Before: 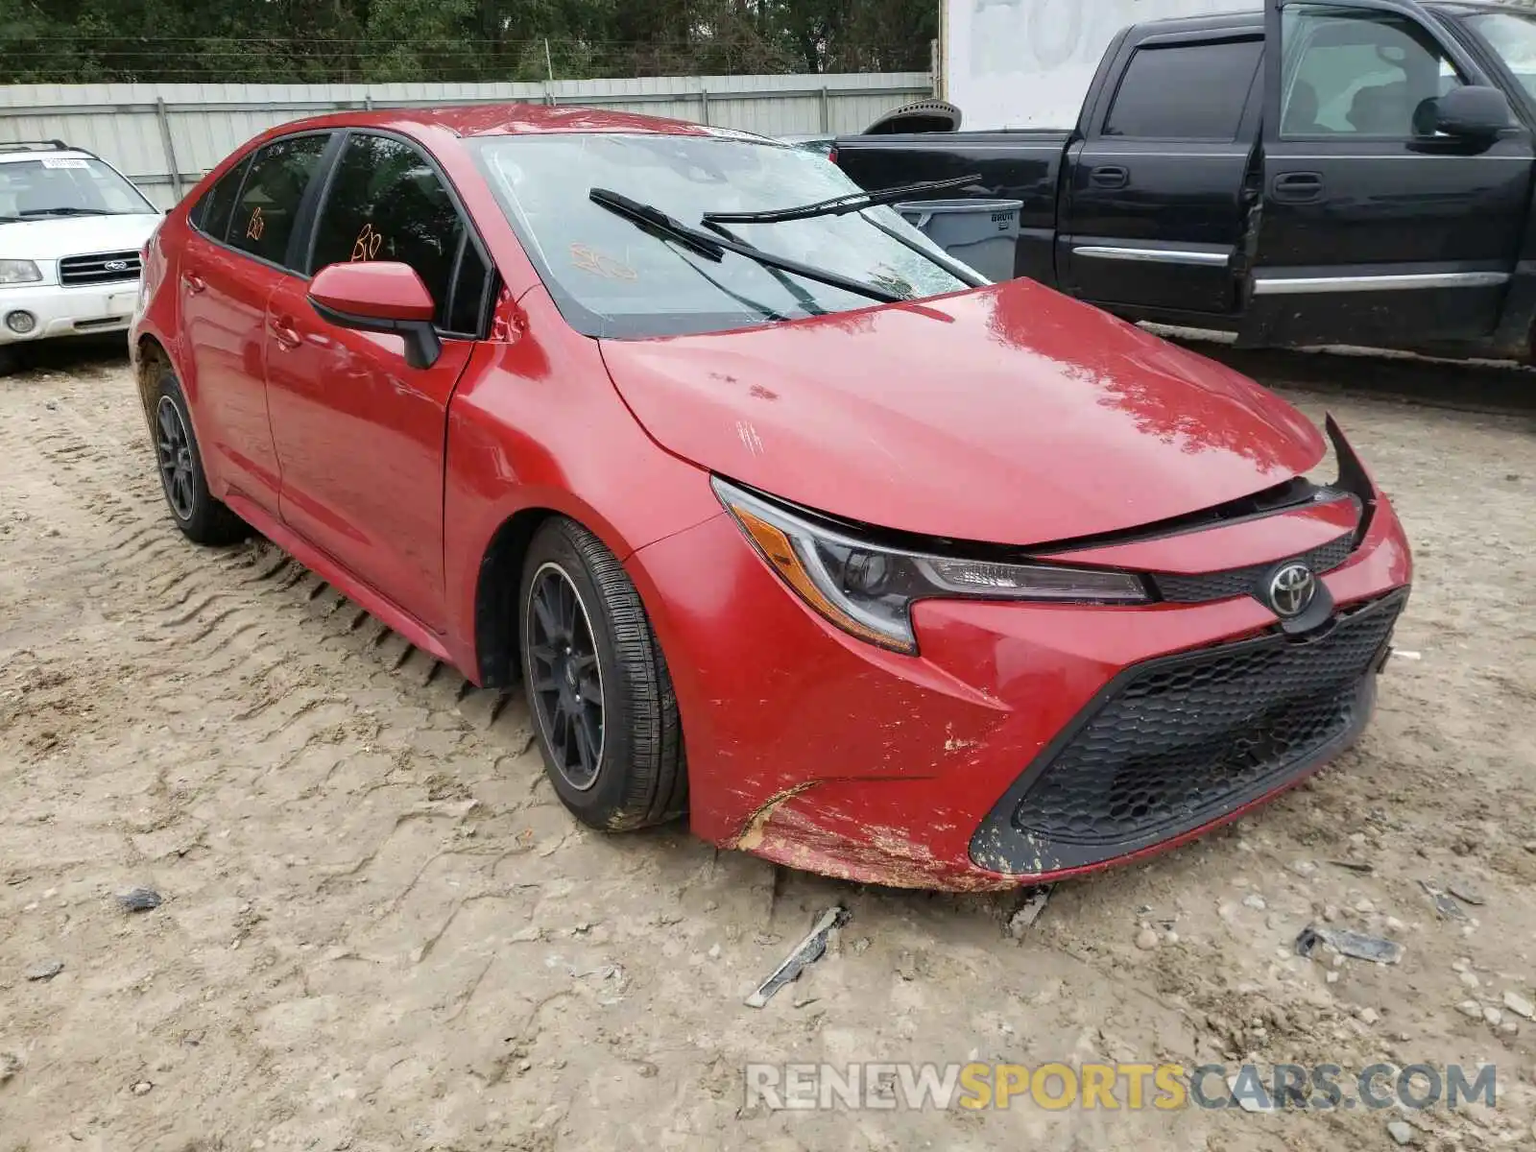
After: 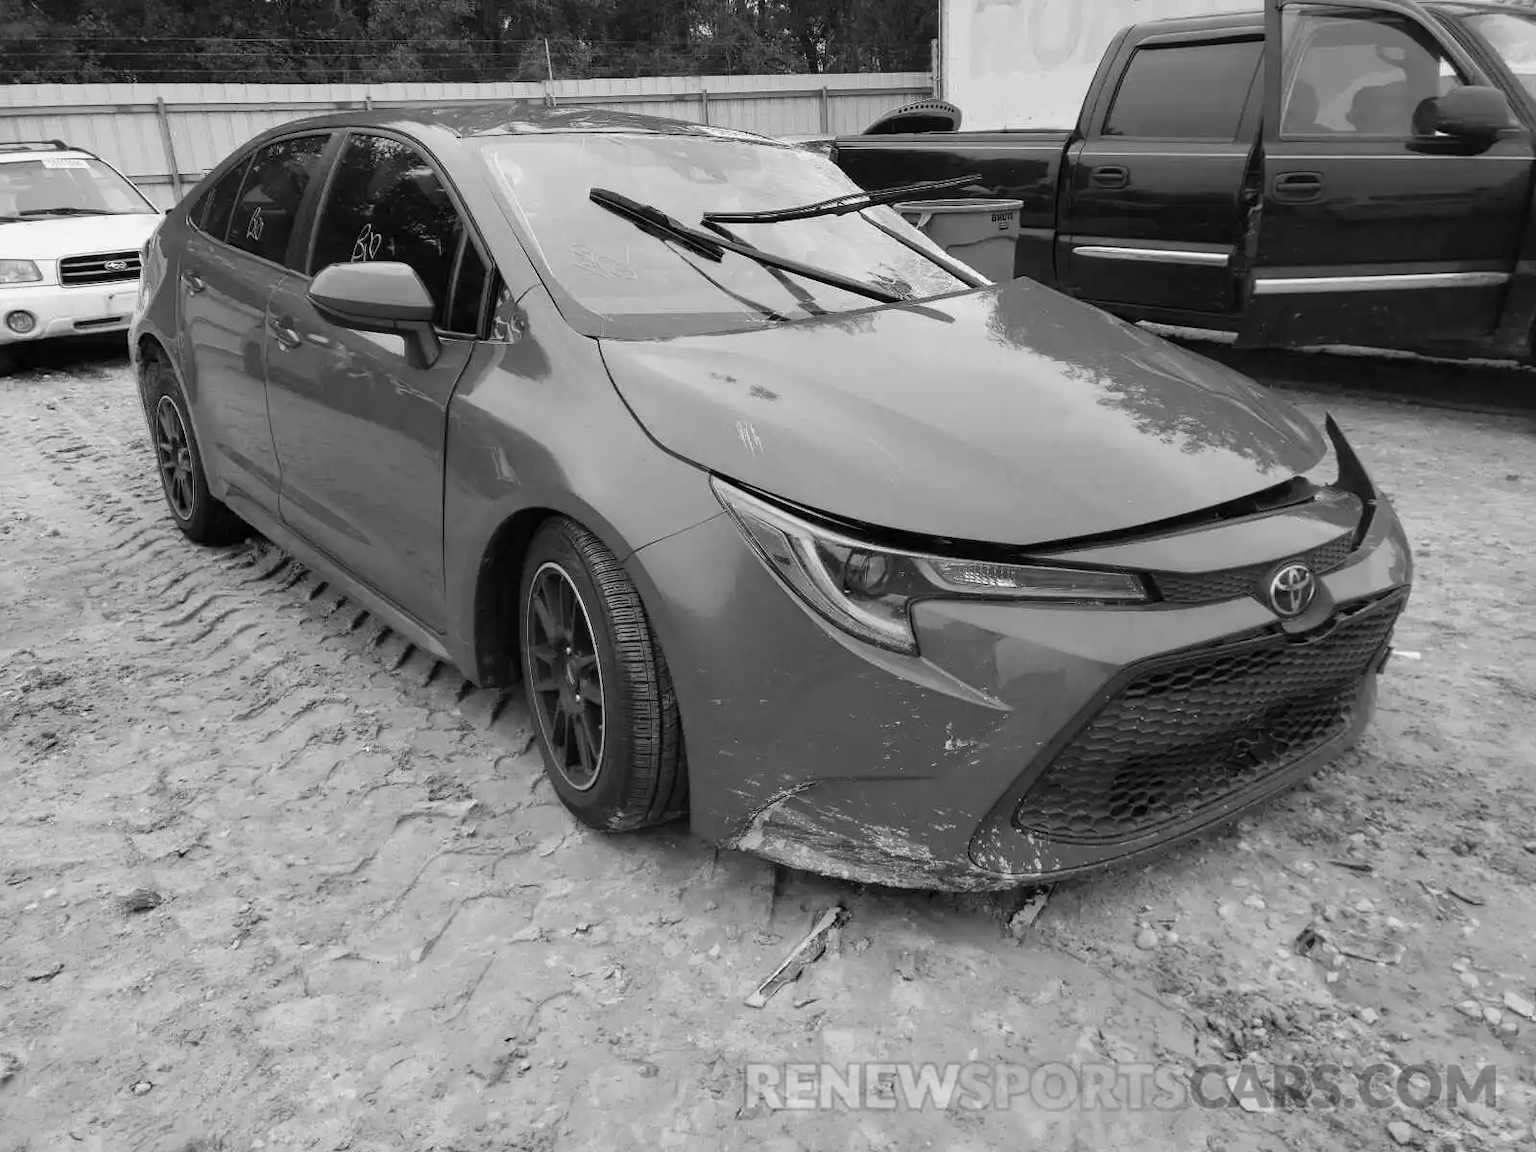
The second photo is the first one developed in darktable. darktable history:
monochrome: a 32, b 64, size 2.3
white balance: red 0.924, blue 1.095
